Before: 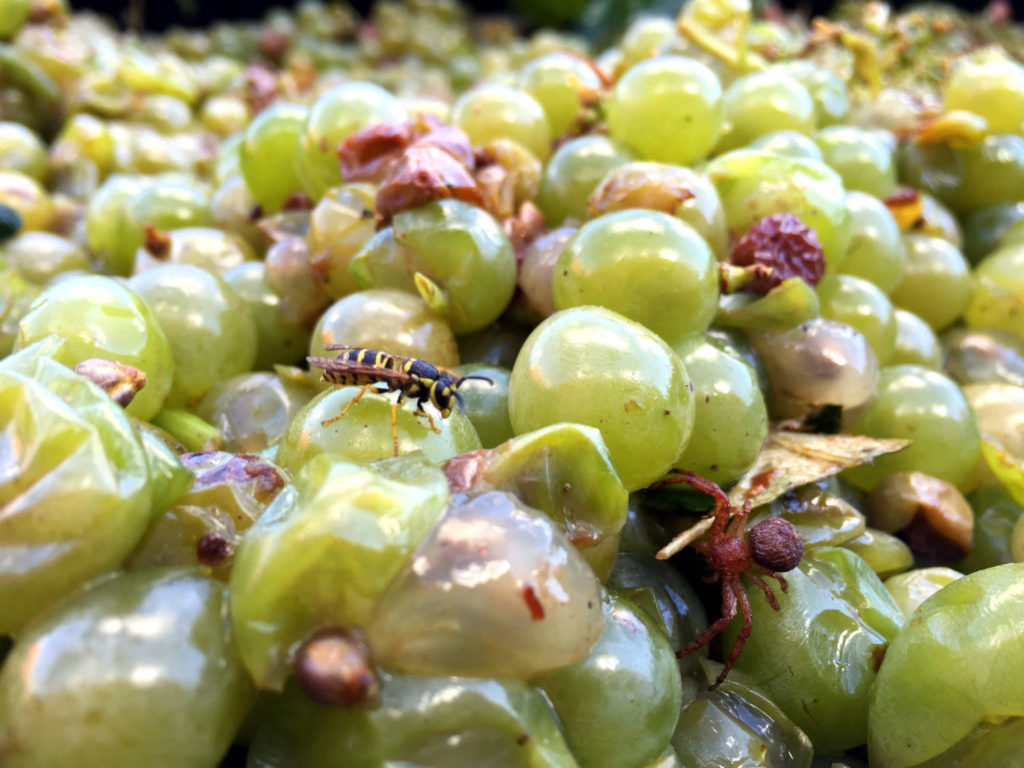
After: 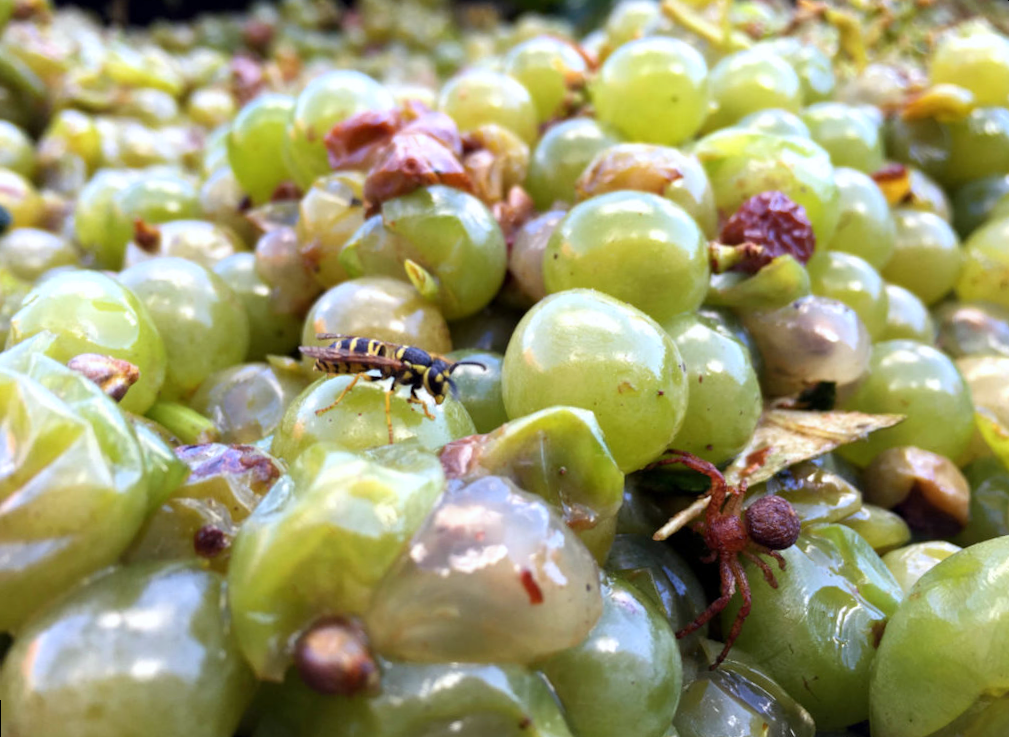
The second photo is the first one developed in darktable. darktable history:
rotate and perspective: rotation -1.42°, crop left 0.016, crop right 0.984, crop top 0.035, crop bottom 0.965
white balance: red 0.984, blue 1.059
